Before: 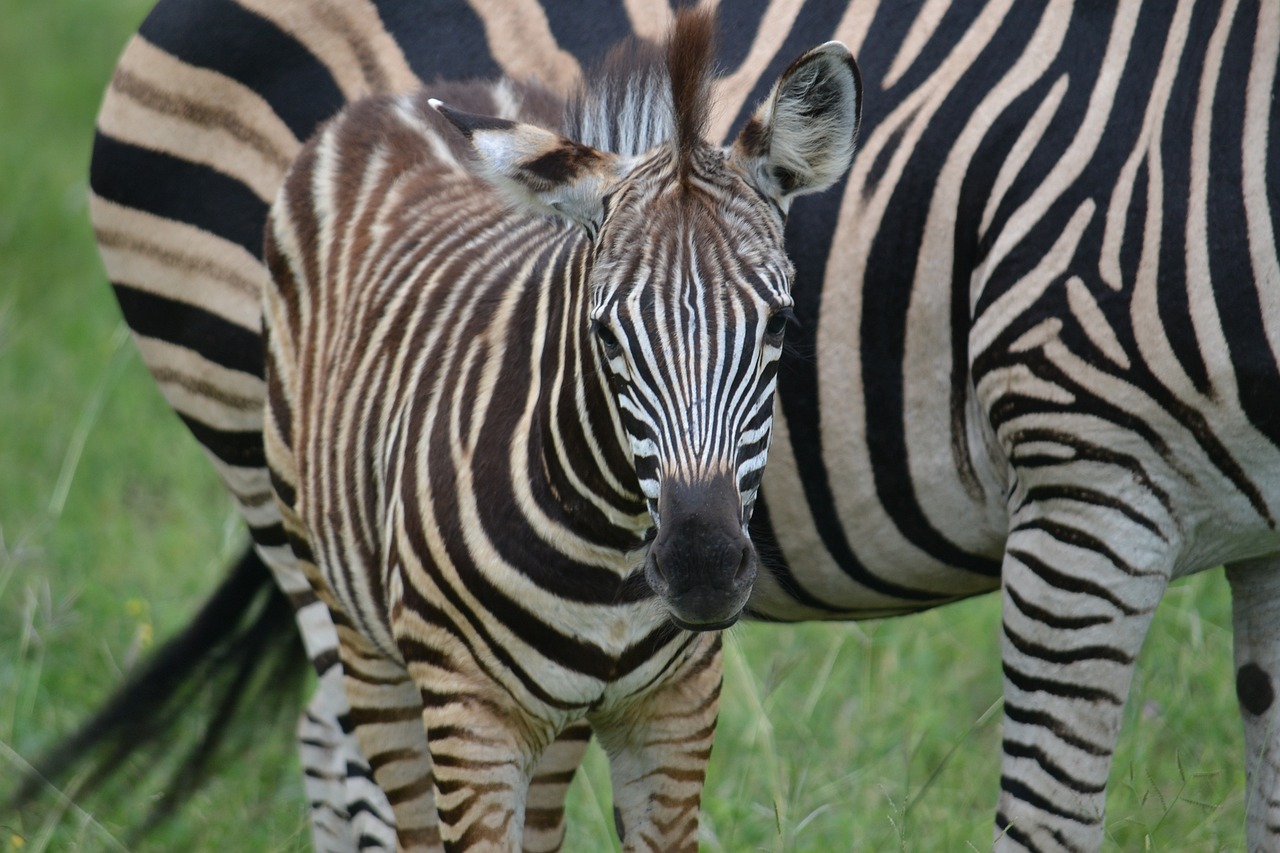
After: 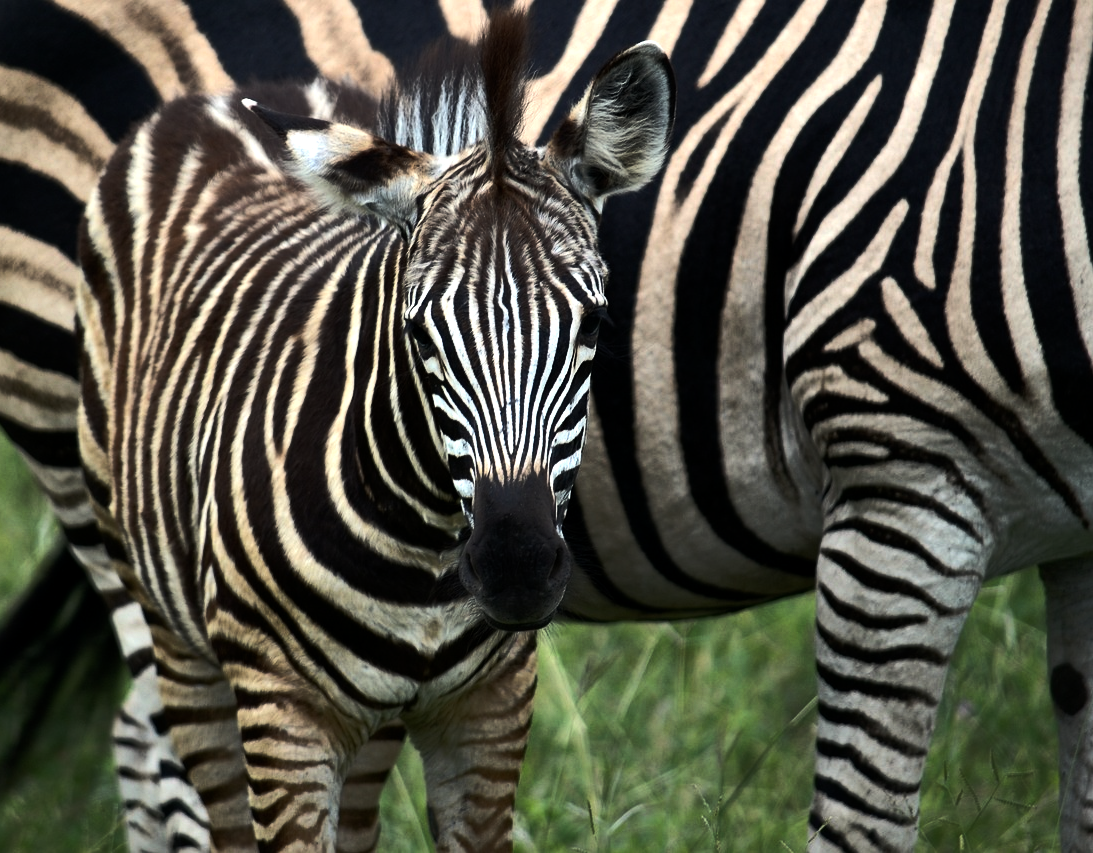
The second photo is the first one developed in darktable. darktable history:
crop and rotate: left 14.587%
color balance rgb: highlights gain › luminance 5.777%, highlights gain › chroma 2.582%, highlights gain › hue 88.01°, global offset › luminance -0.273%, global offset › hue 260.89°, linear chroma grading › global chroma 15.241%, perceptual saturation grading › global saturation 0.555%, perceptual brilliance grading › highlights 1.434%, perceptual brilliance grading › mid-tones -49.487%, perceptual brilliance grading › shadows -50.078%, global vibrance 20%
tone equalizer: -8 EV -0.757 EV, -7 EV -0.705 EV, -6 EV -0.576 EV, -5 EV -0.419 EV, -3 EV 0.389 EV, -2 EV 0.6 EV, -1 EV 0.674 EV, +0 EV 0.744 EV, edges refinement/feathering 500, mask exposure compensation -1.57 EV, preserve details guided filter
